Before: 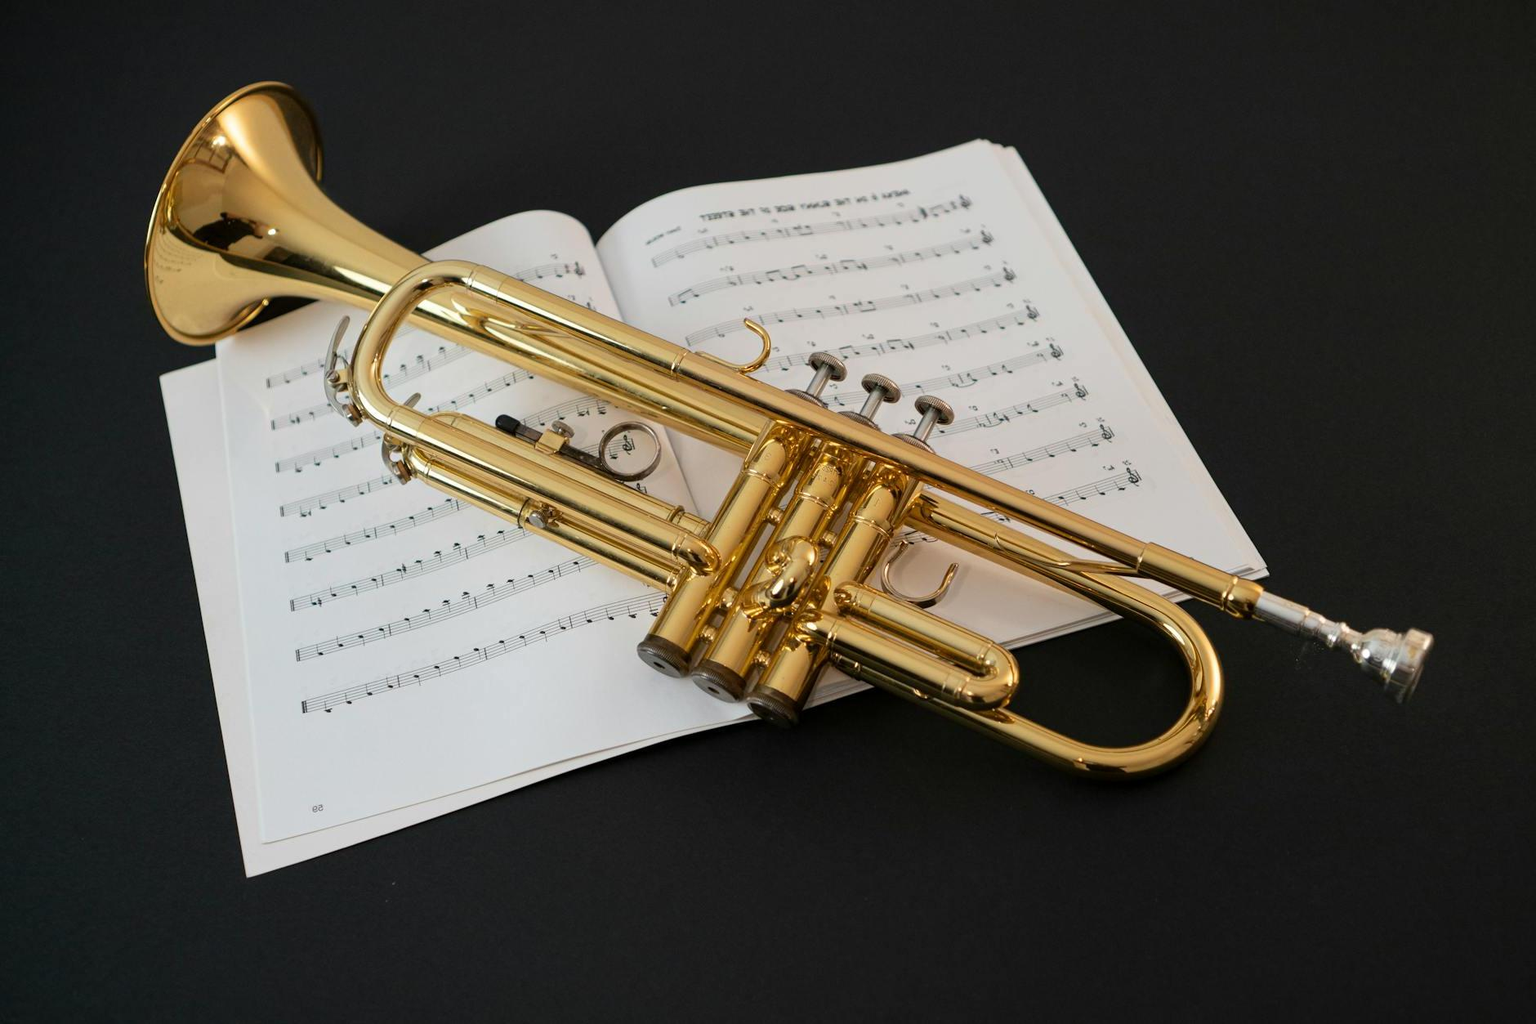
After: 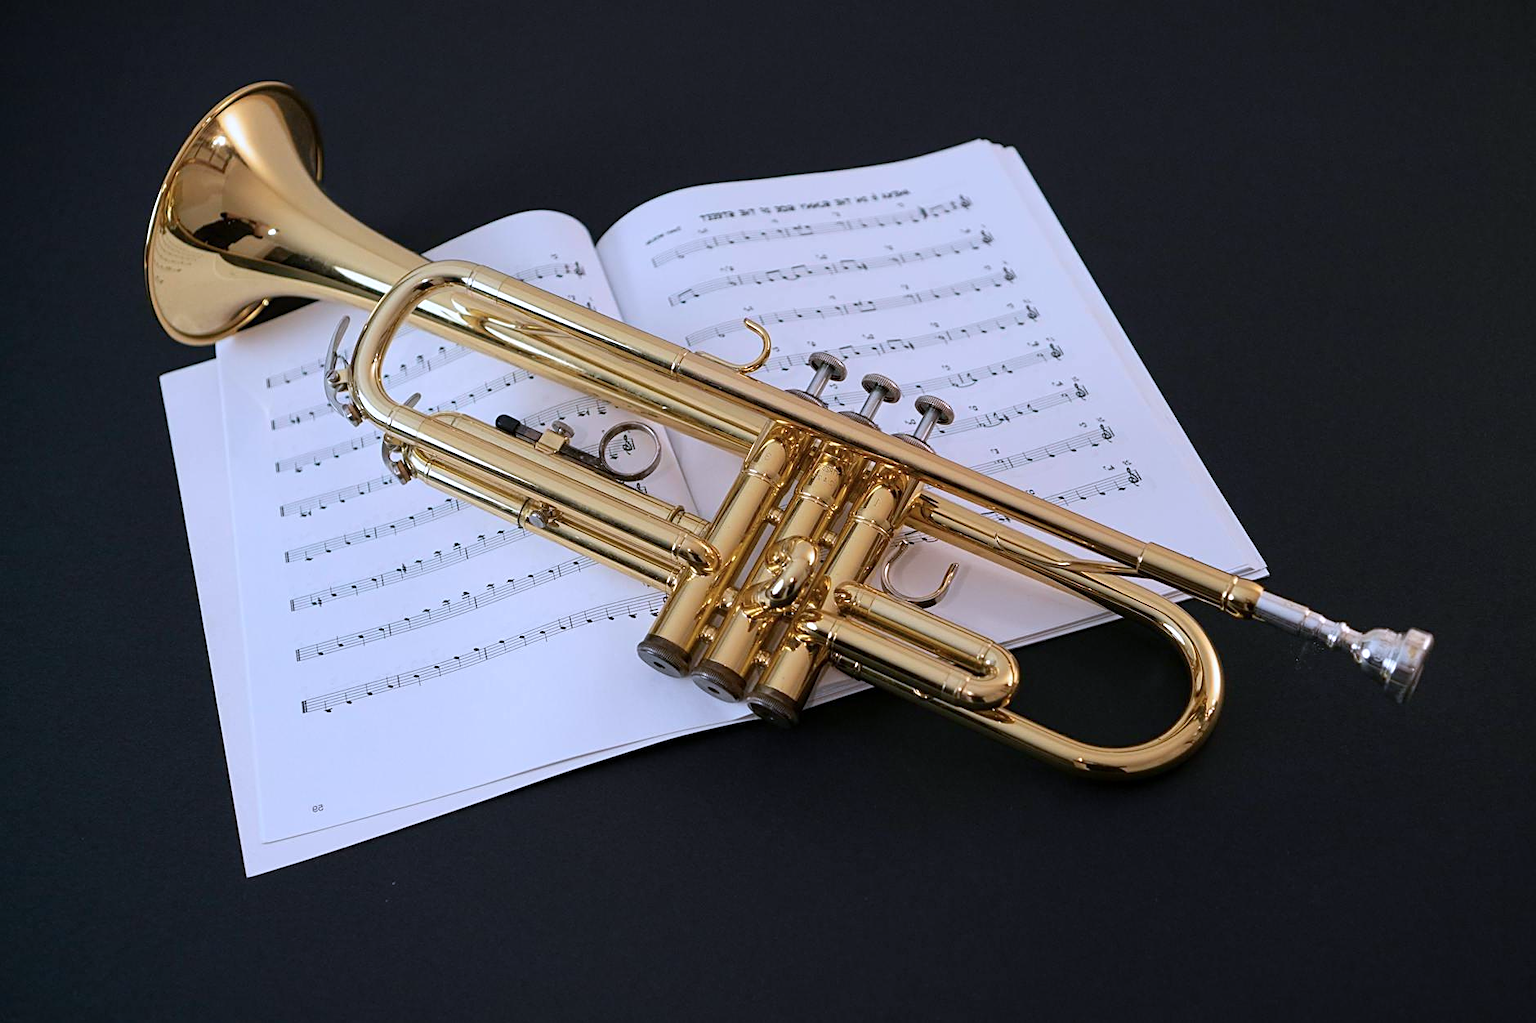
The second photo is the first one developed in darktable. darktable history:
sharpen: on, module defaults
color calibration: illuminant as shot in camera, x 0.379, y 0.396, temperature 4138.76 K
